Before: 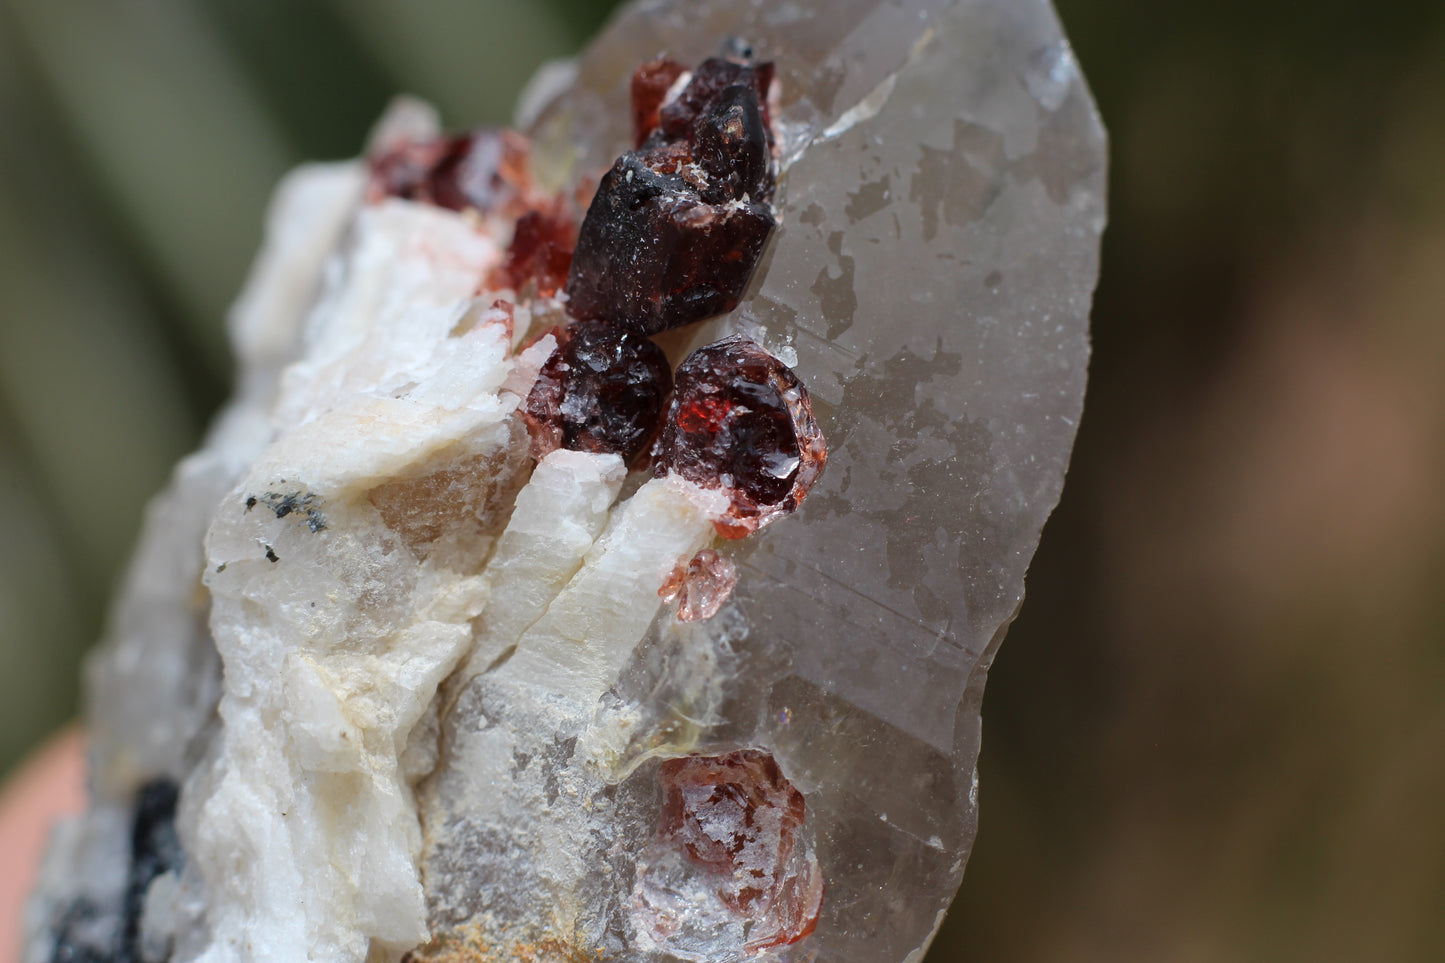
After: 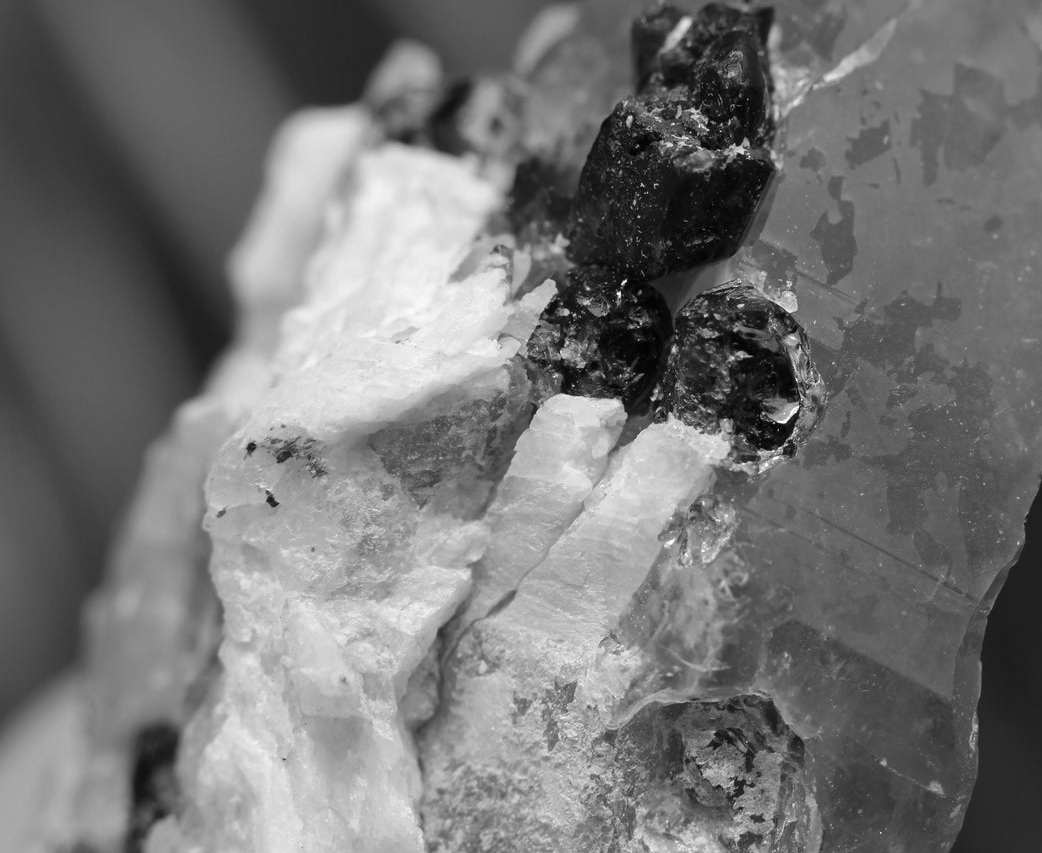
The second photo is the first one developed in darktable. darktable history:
crop: top 5.775%, right 27.88%, bottom 5.571%
color calibration: output gray [0.22, 0.42, 0.37, 0], illuminant F (fluorescent), F source F9 (Cool White Deluxe 4150 K) – high CRI, x 0.374, y 0.373, temperature 4162.82 K
